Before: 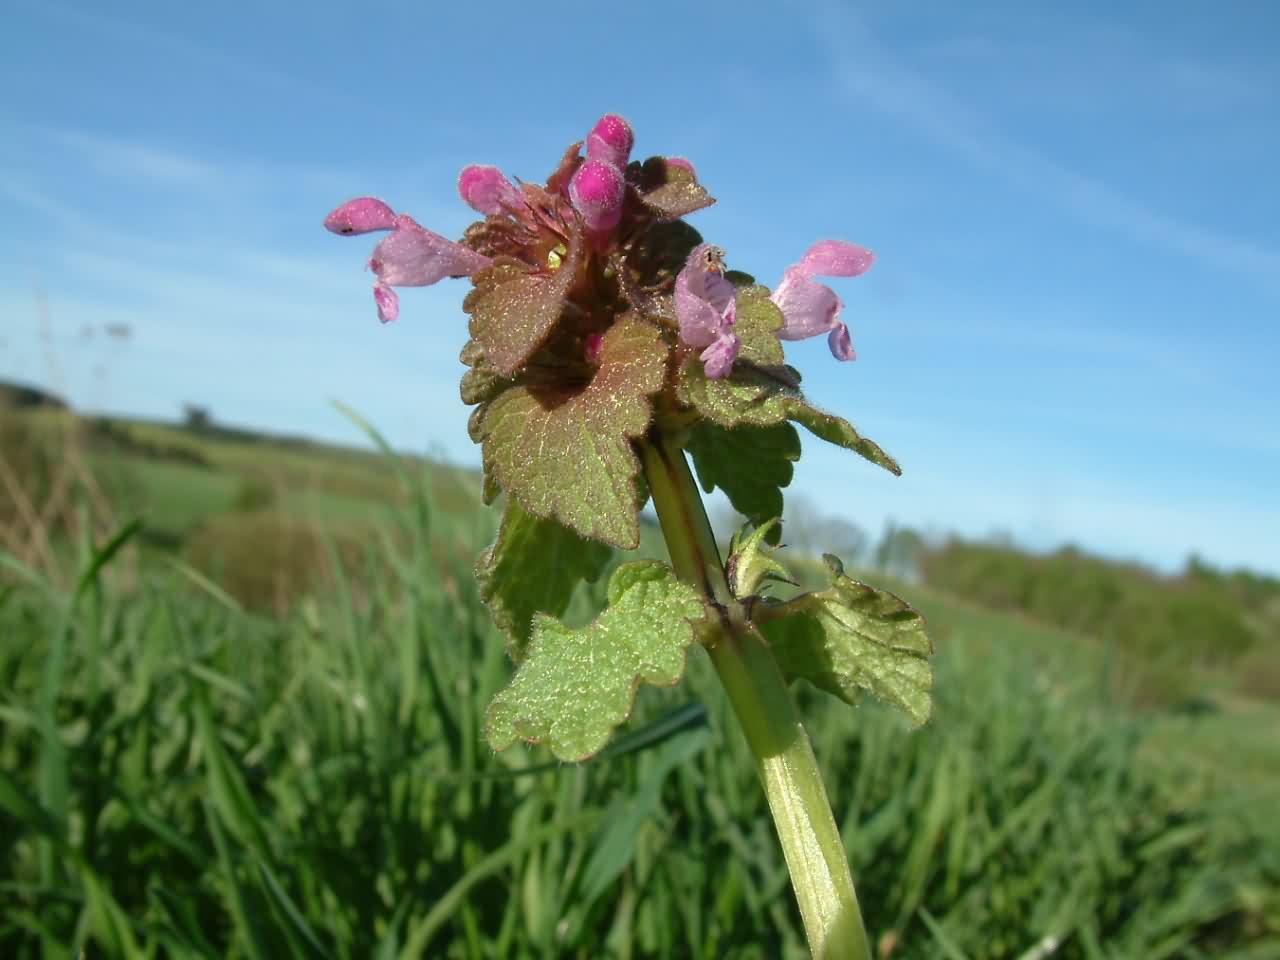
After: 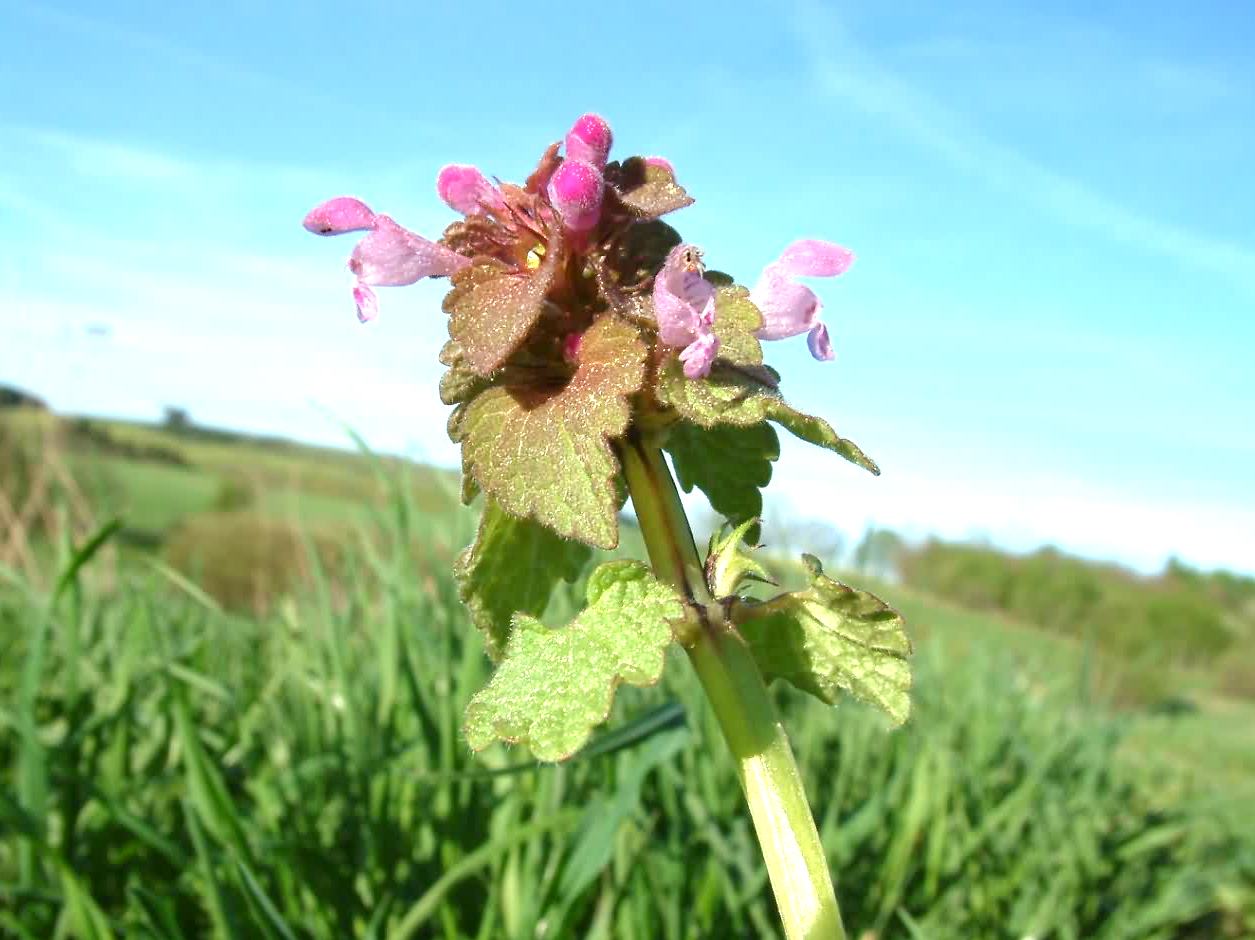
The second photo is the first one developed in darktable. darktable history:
crop: left 1.641%, right 0.278%, bottom 2.076%
exposure: black level correction 0.001, exposure 1.054 EV, compensate highlight preservation false
tone equalizer: edges refinement/feathering 500, mask exposure compensation -1.57 EV, preserve details no
